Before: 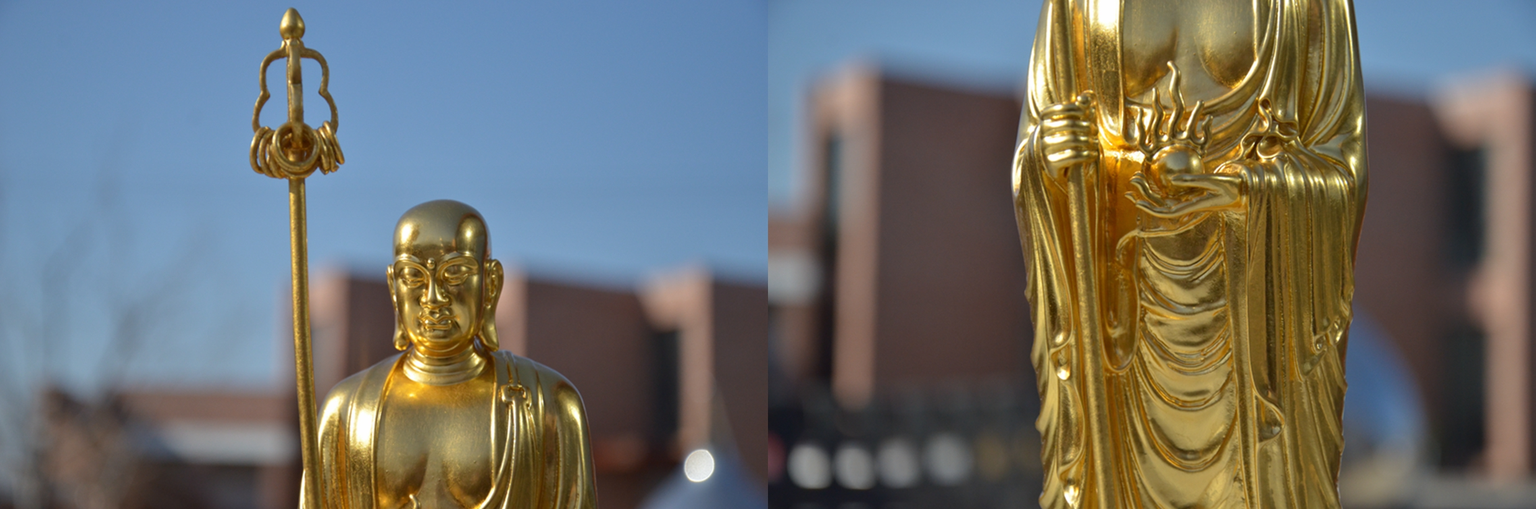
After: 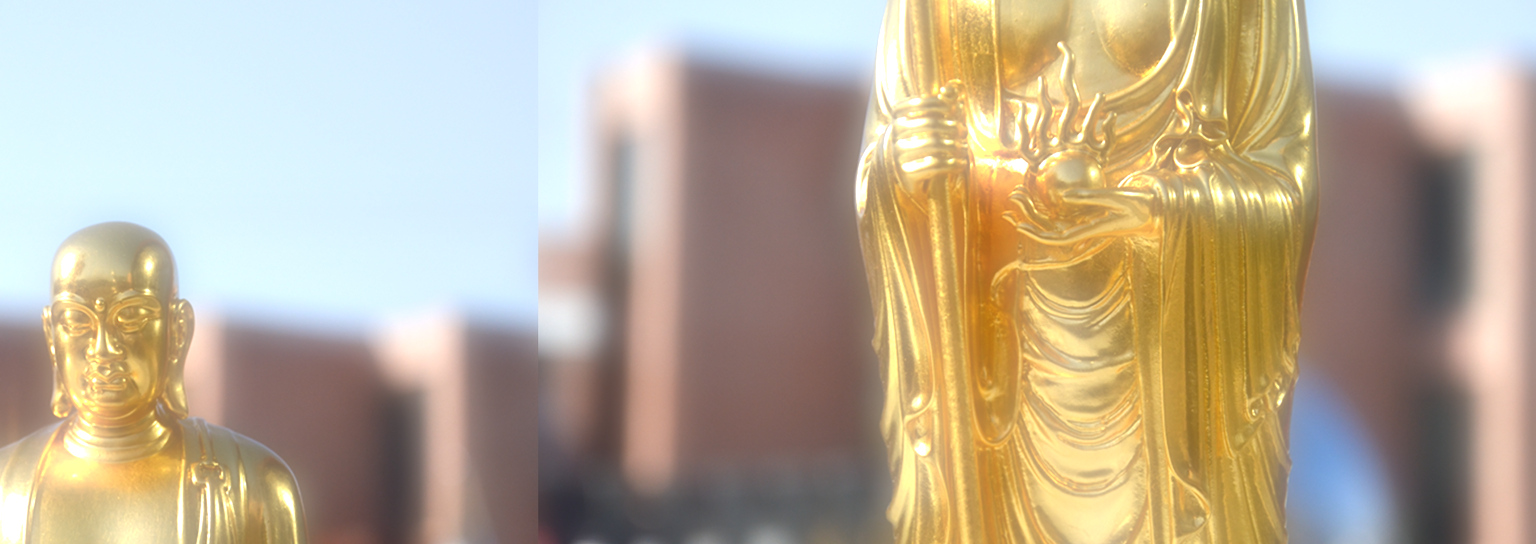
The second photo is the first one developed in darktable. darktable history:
crop: left 23.095%, top 5.827%, bottom 11.854%
exposure: exposure 0.6 EV, compensate highlight preservation false
levels: levels [0, 0.394, 0.787]
soften: on, module defaults
